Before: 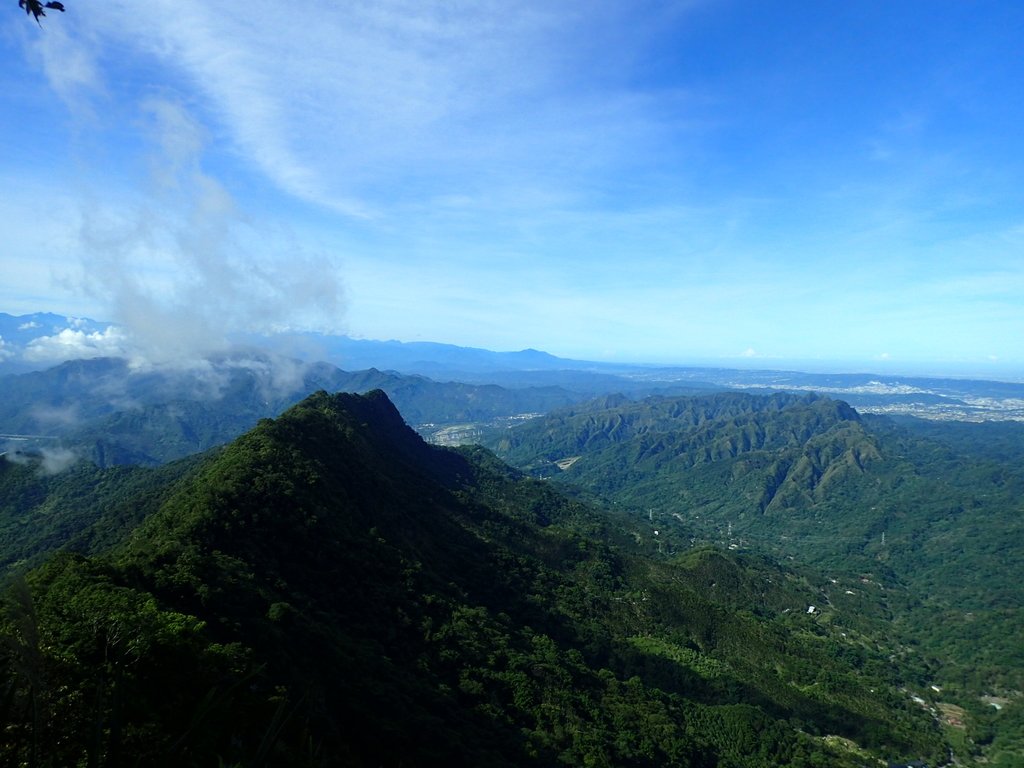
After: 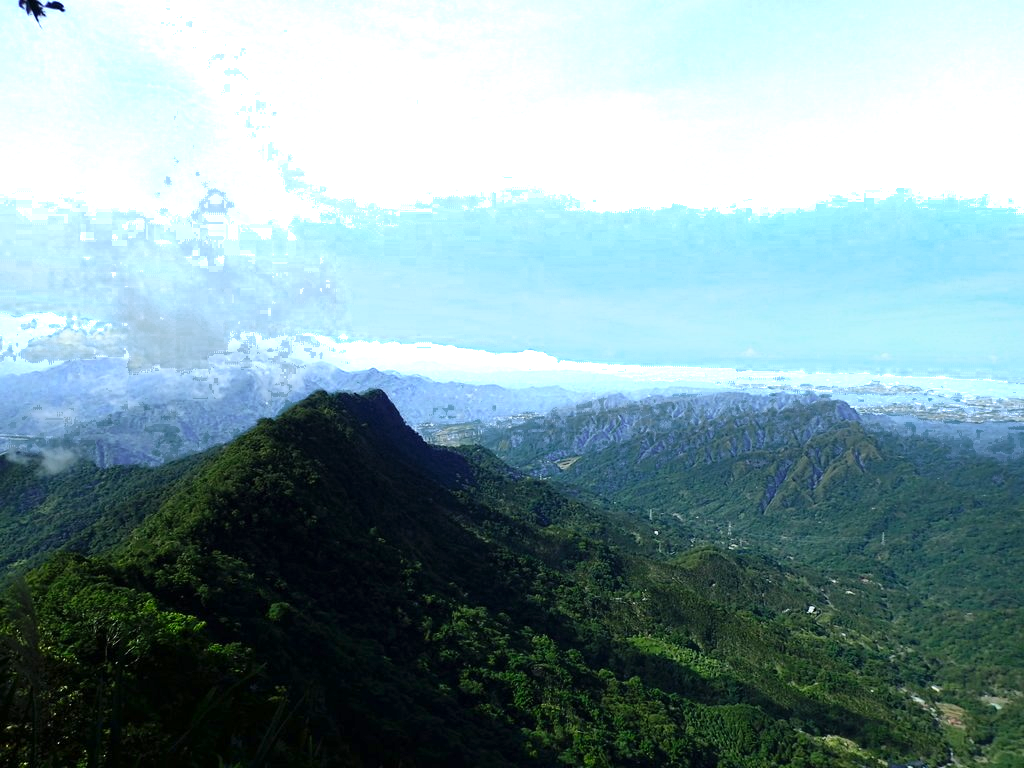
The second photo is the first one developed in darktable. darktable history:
shadows and highlights: soften with gaussian
color zones: curves: ch0 [(0.203, 0.433) (0.607, 0.517) (0.697, 0.696) (0.705, 0.897)]
